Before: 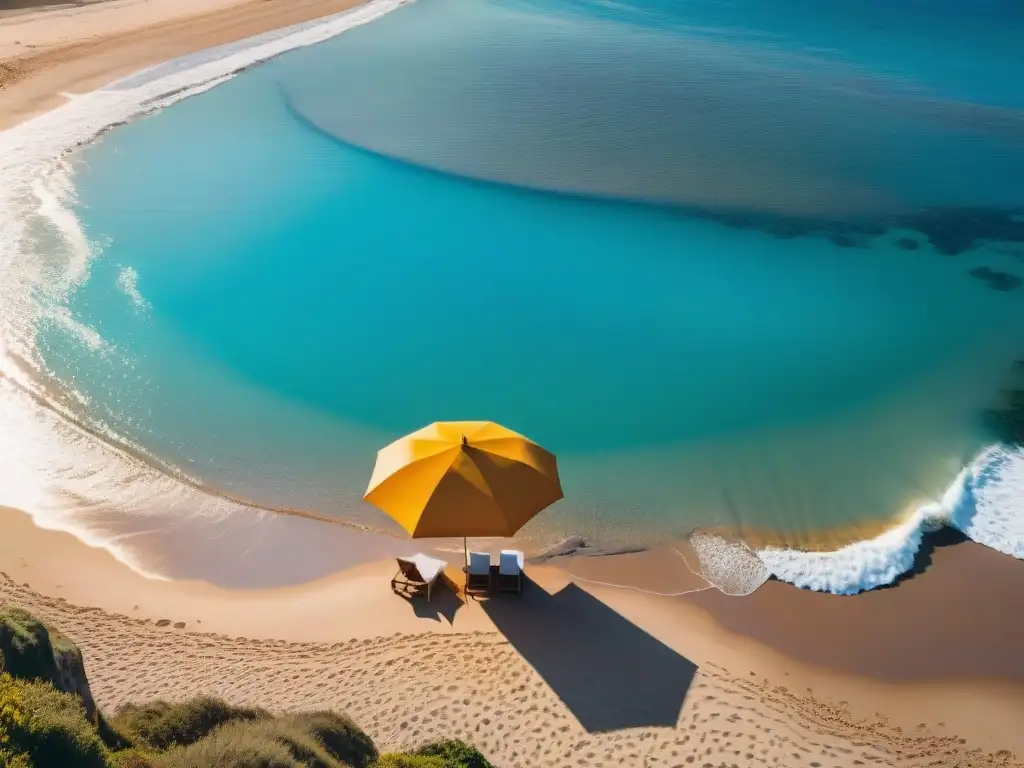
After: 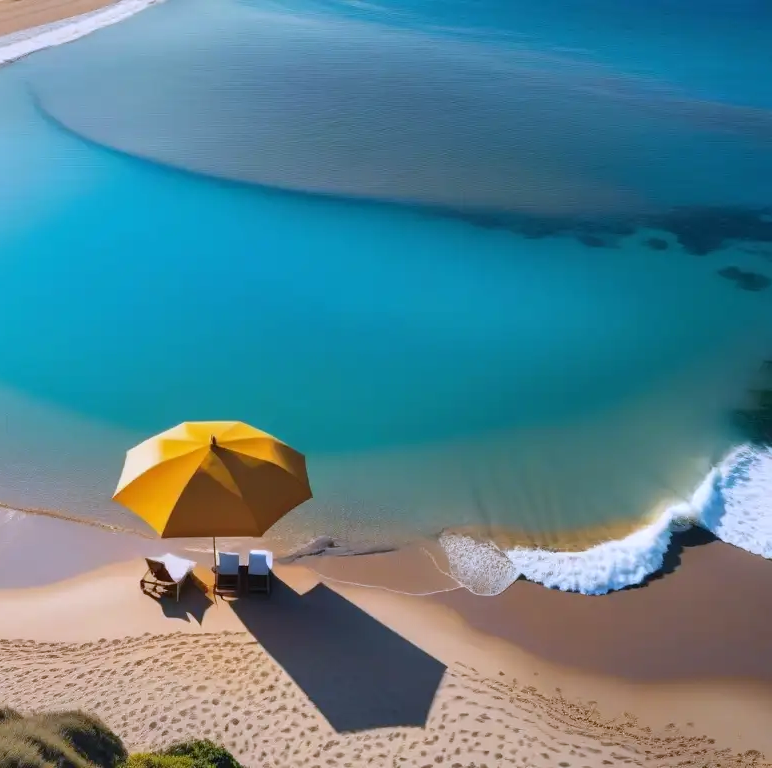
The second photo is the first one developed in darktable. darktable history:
white balance: red 0.967, blue 1.119, emerald 0.756
crop and rotate: left 24.6%
